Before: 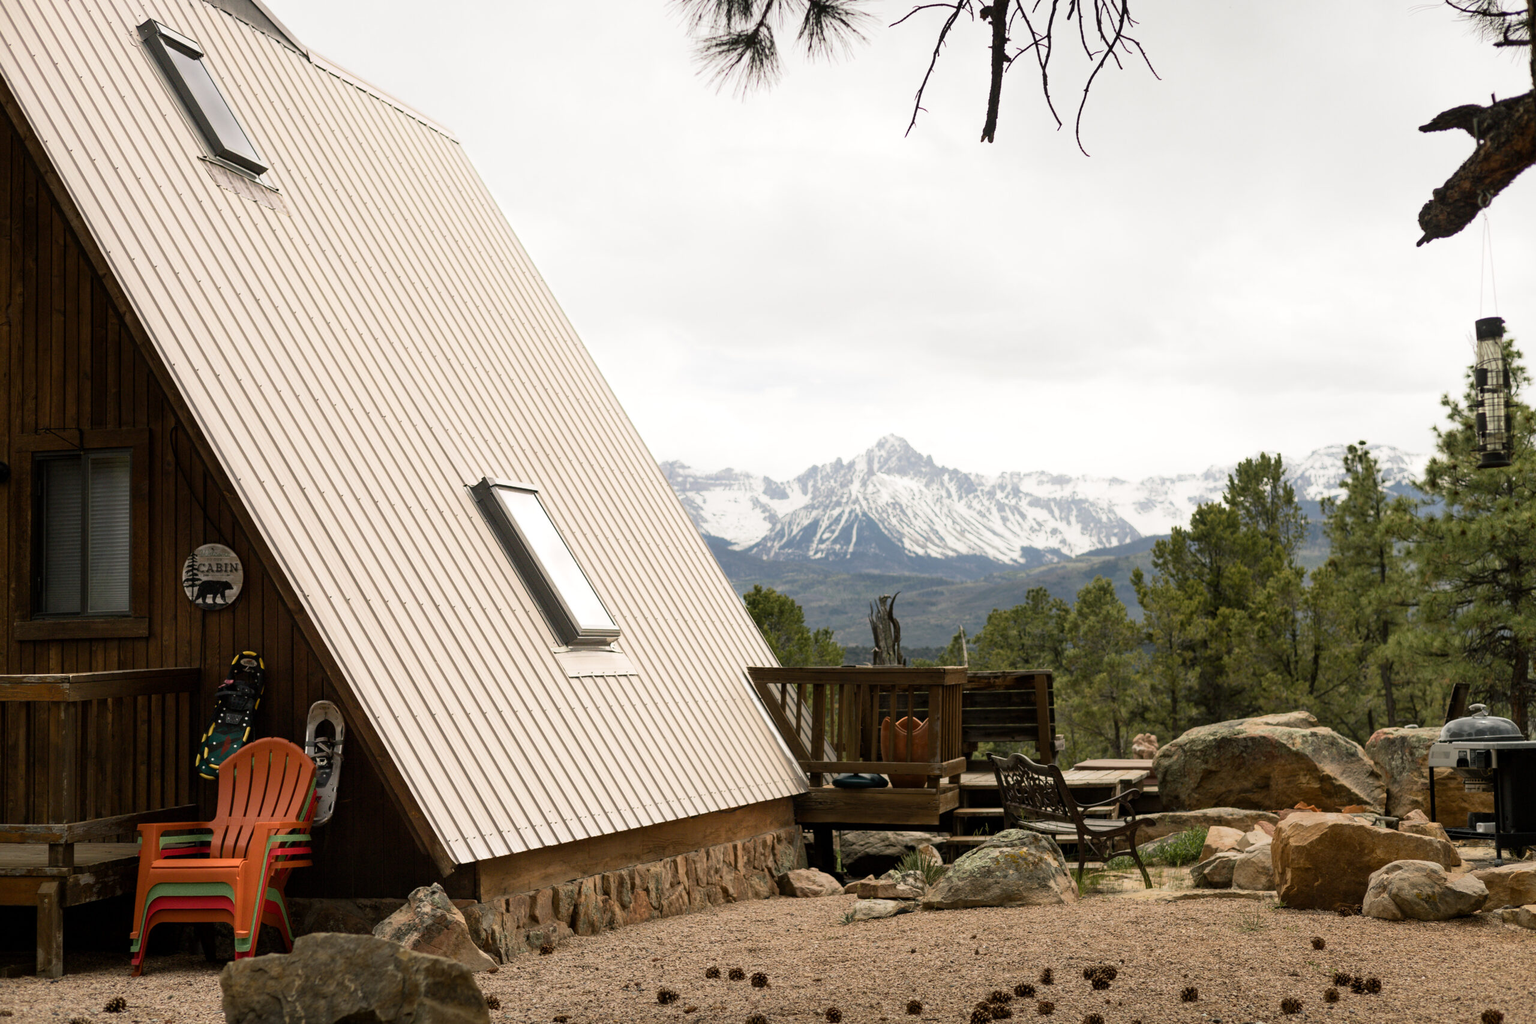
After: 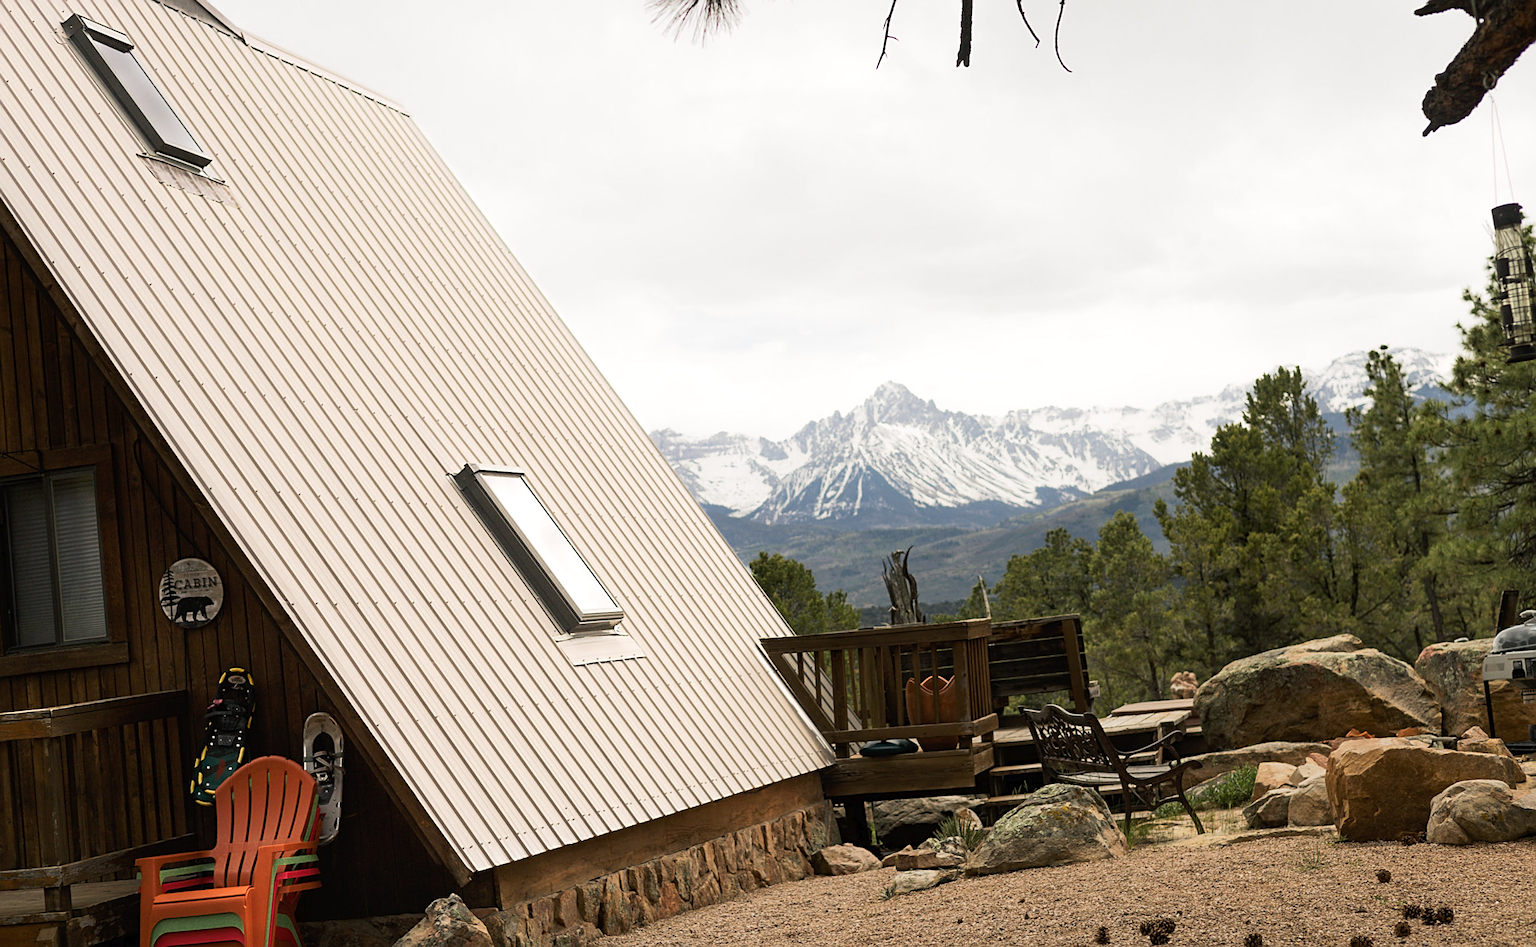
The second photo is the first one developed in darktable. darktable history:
tone curve: curves: ch0 [(0, 0) (0.003, 0.014) (0.011, 0.019) (0.025, 0.028) (0.044, 0.044) (0.069, 0.069) (0.1, 0.1) (0.136, 0.131) (0.177, 0.168) (0.224, 0.206) (0.277, 0.255) (0.335, 0.309) (0.399, 0.374) (0.468, 0.452) (0.543, 0.535) (0.623, 0.623) (0.709, 0.72) (0.801, 0.815) (0.898, 0.898) (1, 1)], preserve colors none
sharpen: on, module defaults
rotate and perspective: rotation -5°, crop left 0.05, crop right 0.952, crop top 0.11, crop bottom 0.89
